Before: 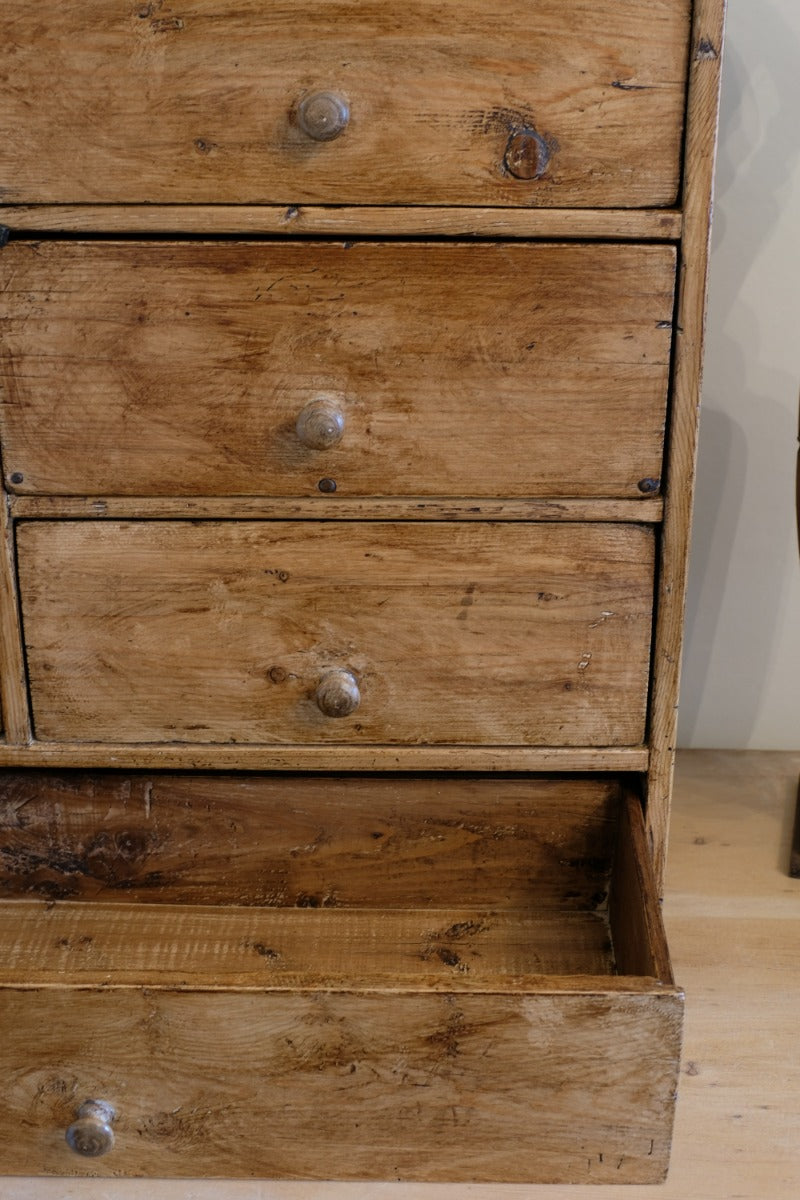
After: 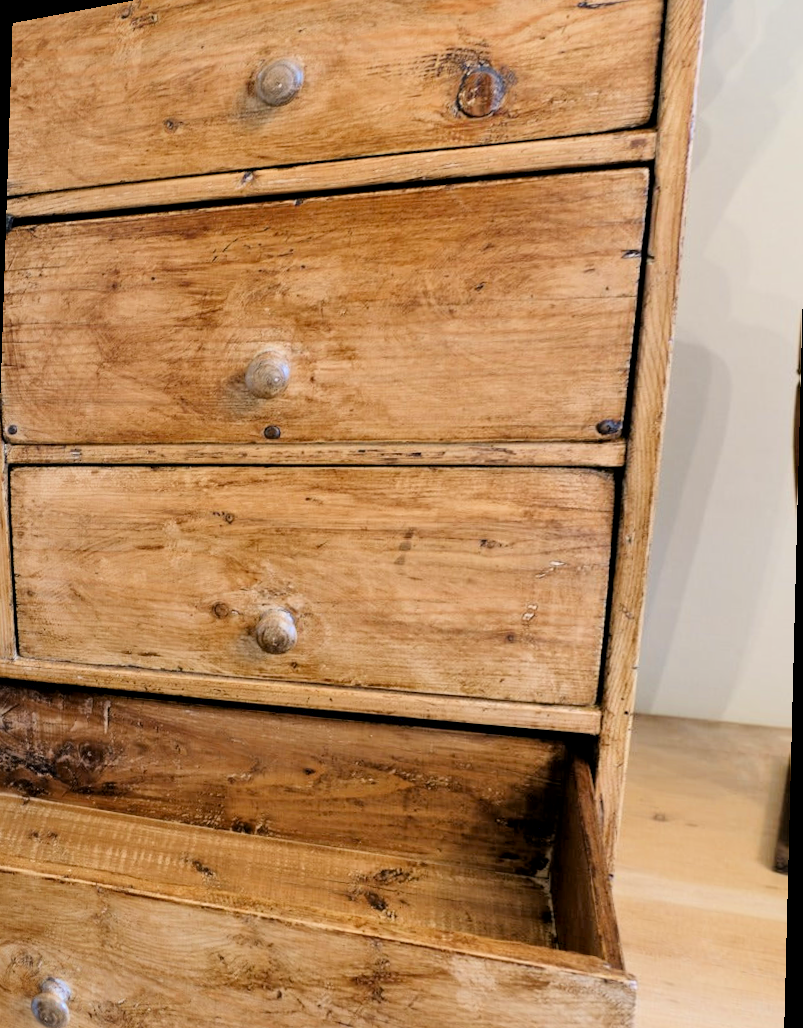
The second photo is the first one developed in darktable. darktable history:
local contrast: mode bilateral grid, contrast 28, coarseness 16, detail 115%, midtone range 0.2
filmic rgb: black relative exposure -7.65 EV, white relative exposure 4.56 EV, hardness 3.61, color science v6 (2022)
exposure: black level correction 0.001, exposure 1.3 EV, compensate highlight preservation false
rotate and perspective: rotation 1.69°, lens shift (vertical) -0.023, lens shift (horizontal) -0.291, crop left 0.025, crop right 0.988, crop top 0.092, crop bottom 0.842
